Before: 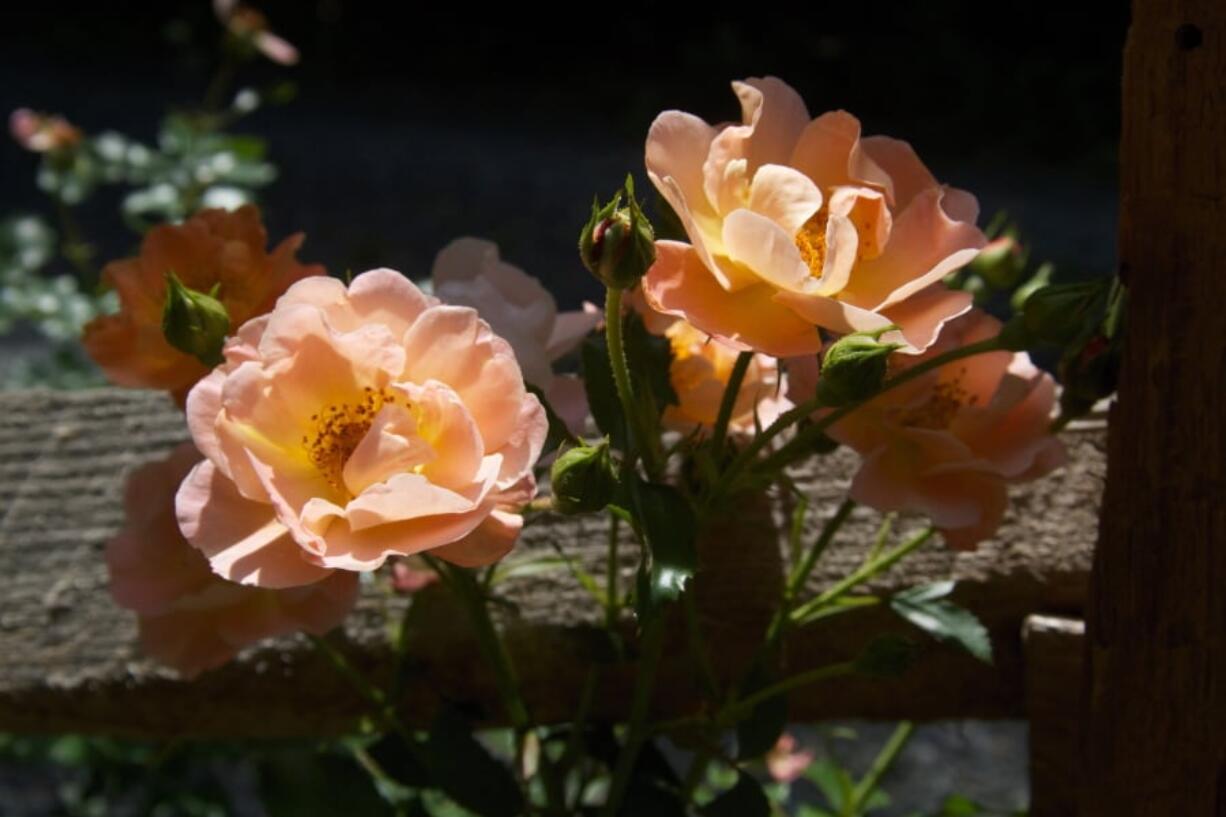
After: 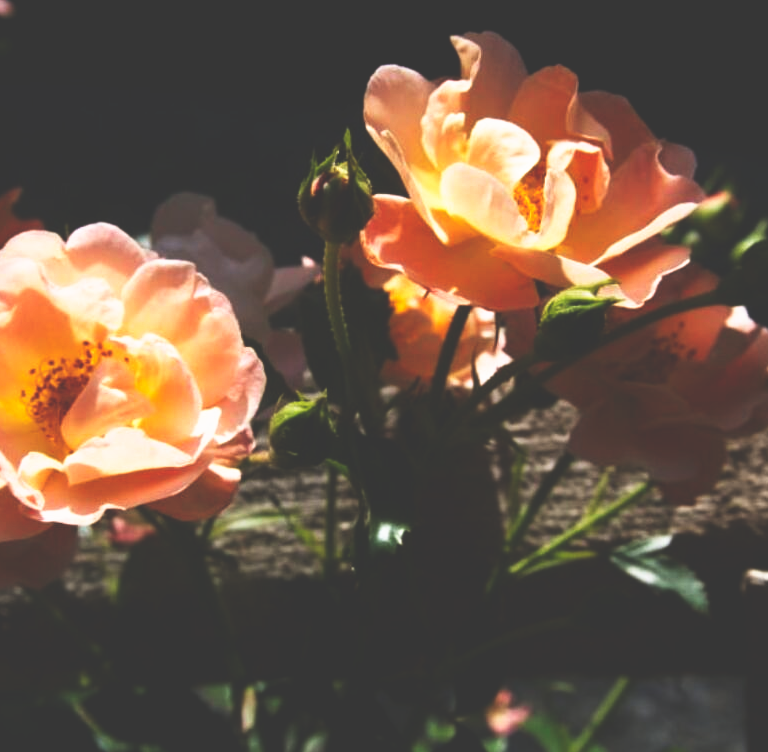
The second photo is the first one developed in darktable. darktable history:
base curve: curves: ch0 [(0, 0.036) (0.007, 0.037) (0.604, 0.887) (1, 1)], preserve colors none
crop and rotate: left 23.004%, top 5.637%, right 14.277%, bottom 2.297%
